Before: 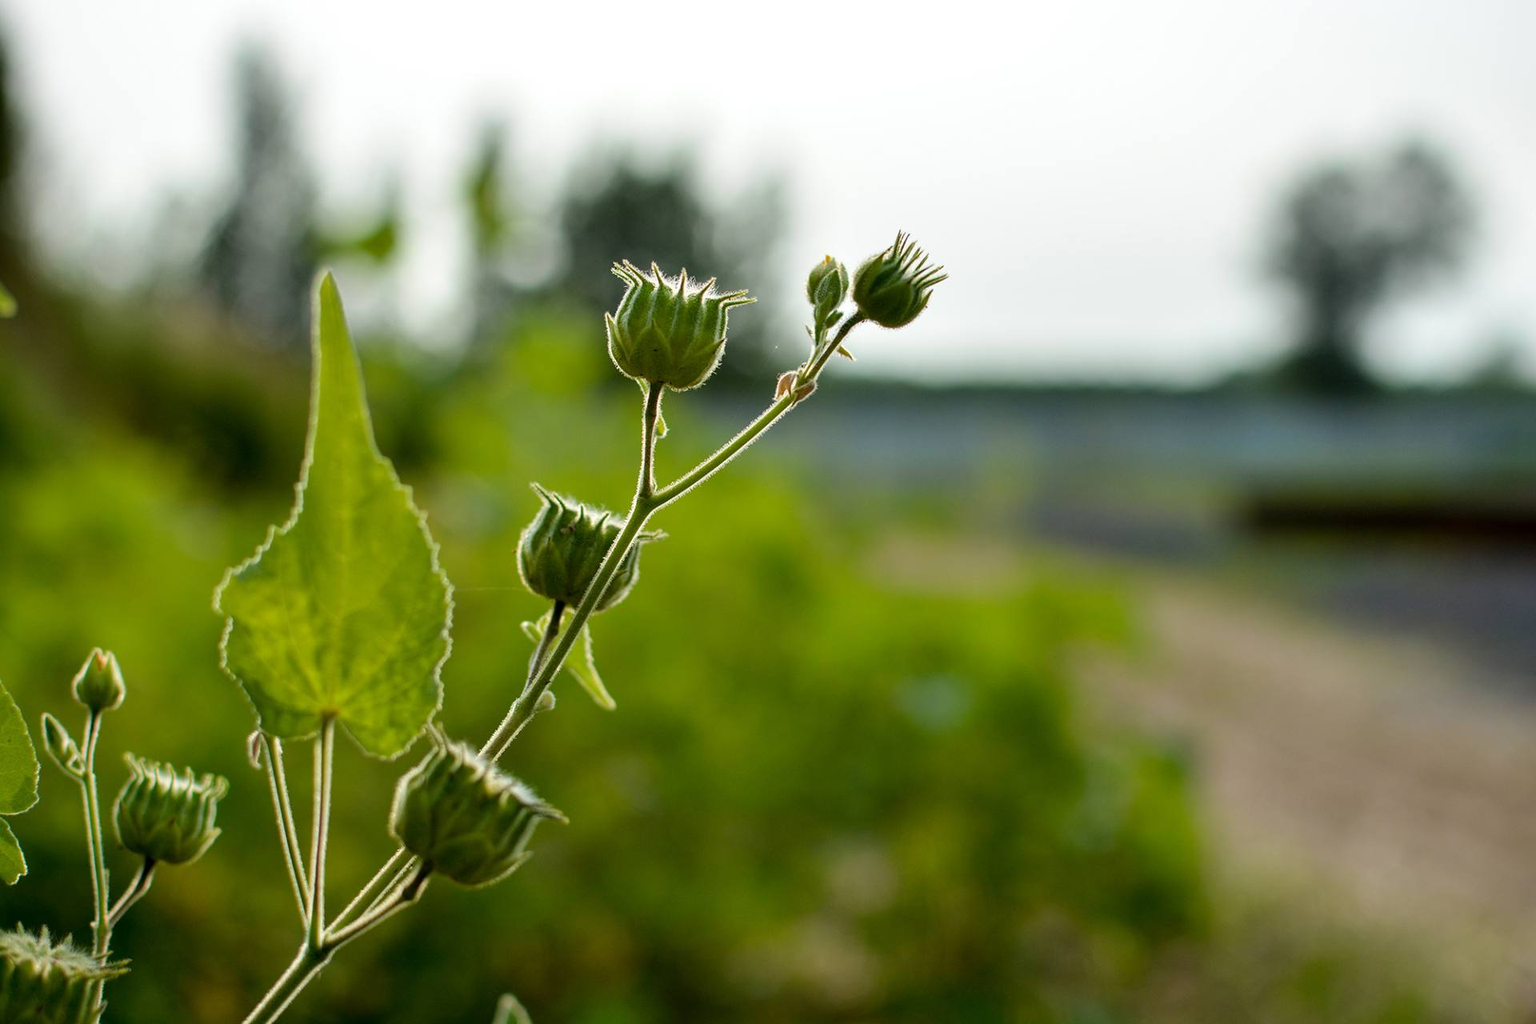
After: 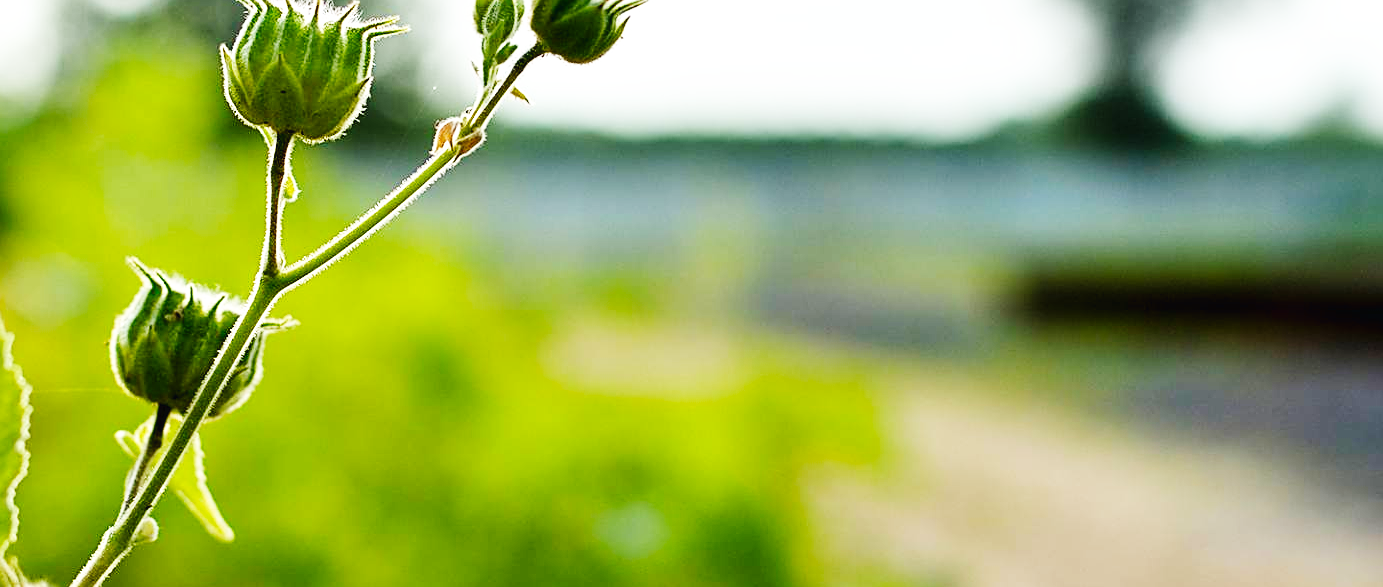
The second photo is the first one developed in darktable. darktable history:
crop and rotate: left 27.938%, top 27.046%, bottom 27.046%
base curve: curves: ch0 [(0, 0.003) (0.001, 0.002) (0.006, 0.004) (0.02, 0.022) (0.048, 0.086) (0.094, 0.234) (0.162, 0.431) (0.258, 0.629) (0.385, 0.8) (0.548, 0.918) (0.751, 0.988) (1, 1)], preserve colors none
sharpen: on, module defaults
